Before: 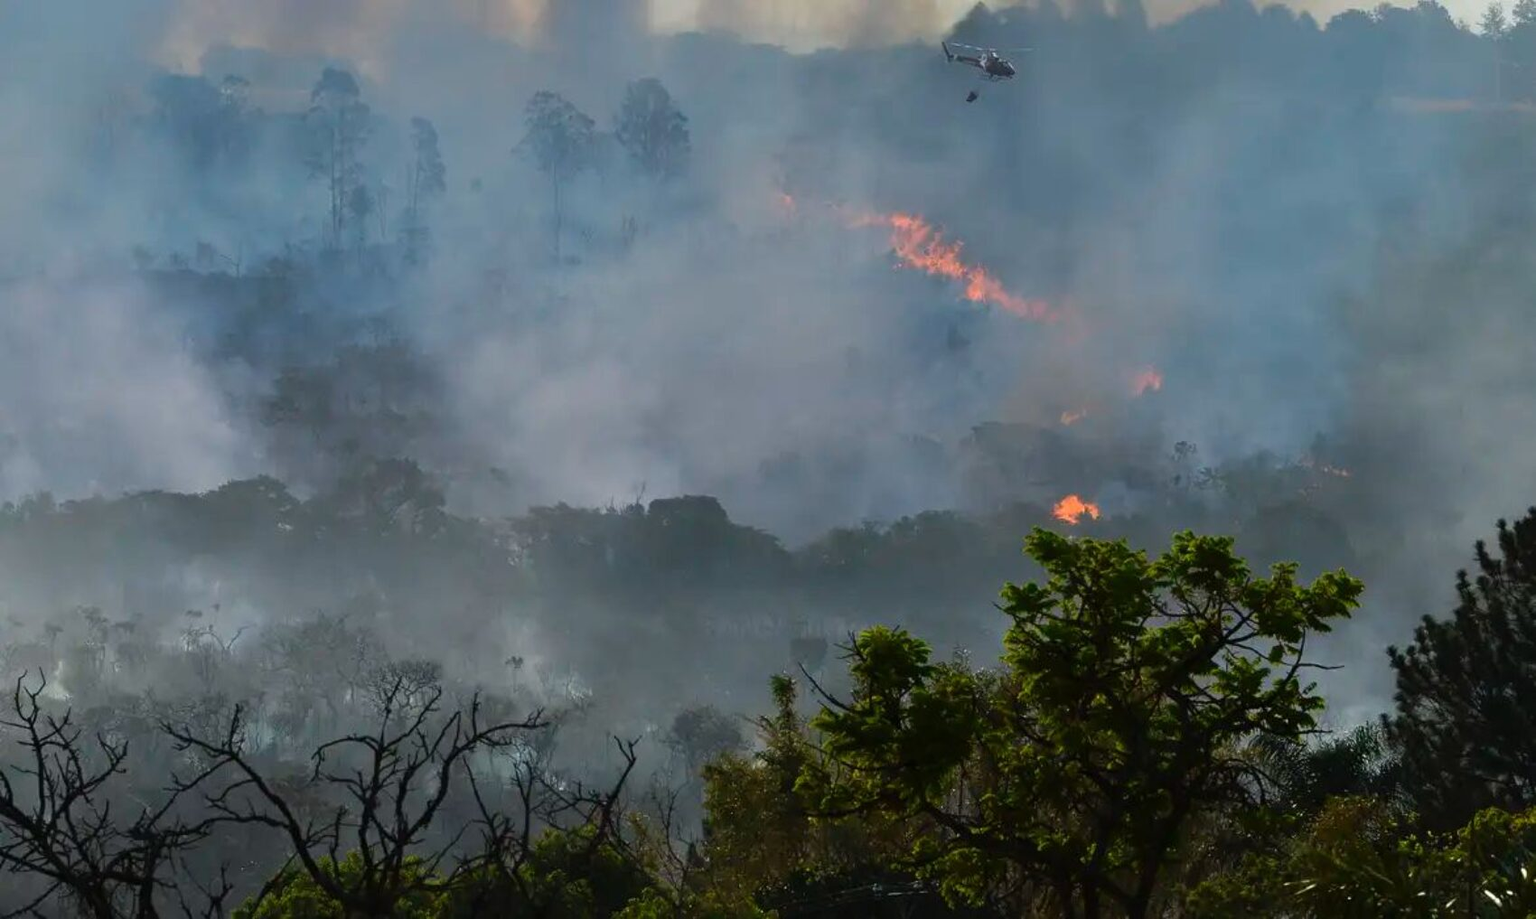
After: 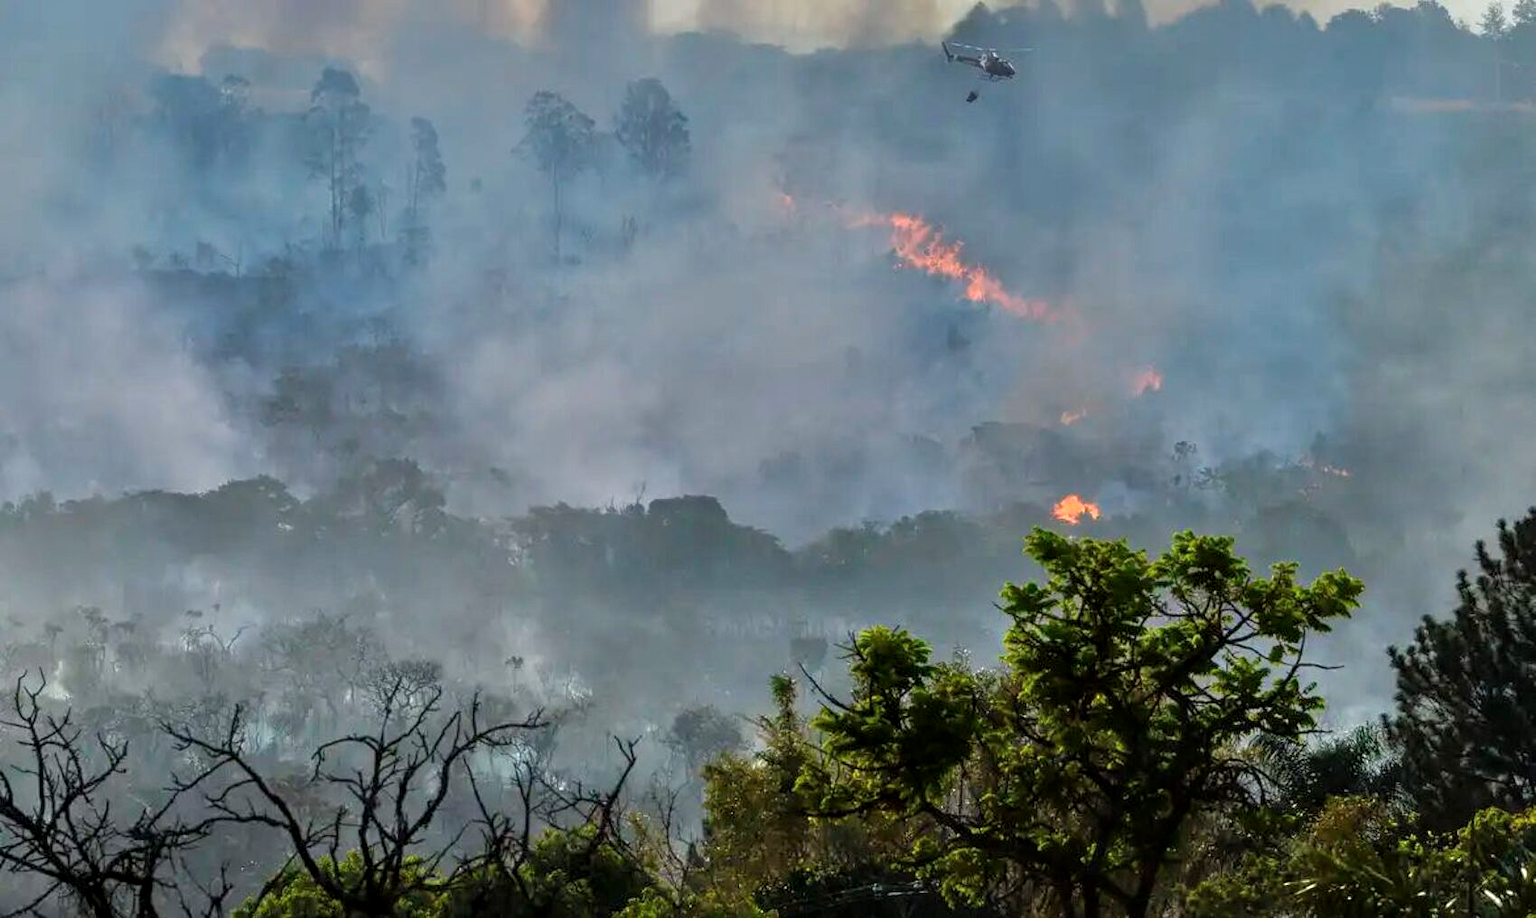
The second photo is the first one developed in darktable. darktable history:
local contrast: on, module defaults
tone equalizer: -7 EV 0.141 EV, -6 EV 0.623 EV, -5 EV 1.18 EV, -4 EV 1.32 EV, -3 EV 1.18 EV, -2 EV 0.6 EV, -1 EV 0.152 EV
